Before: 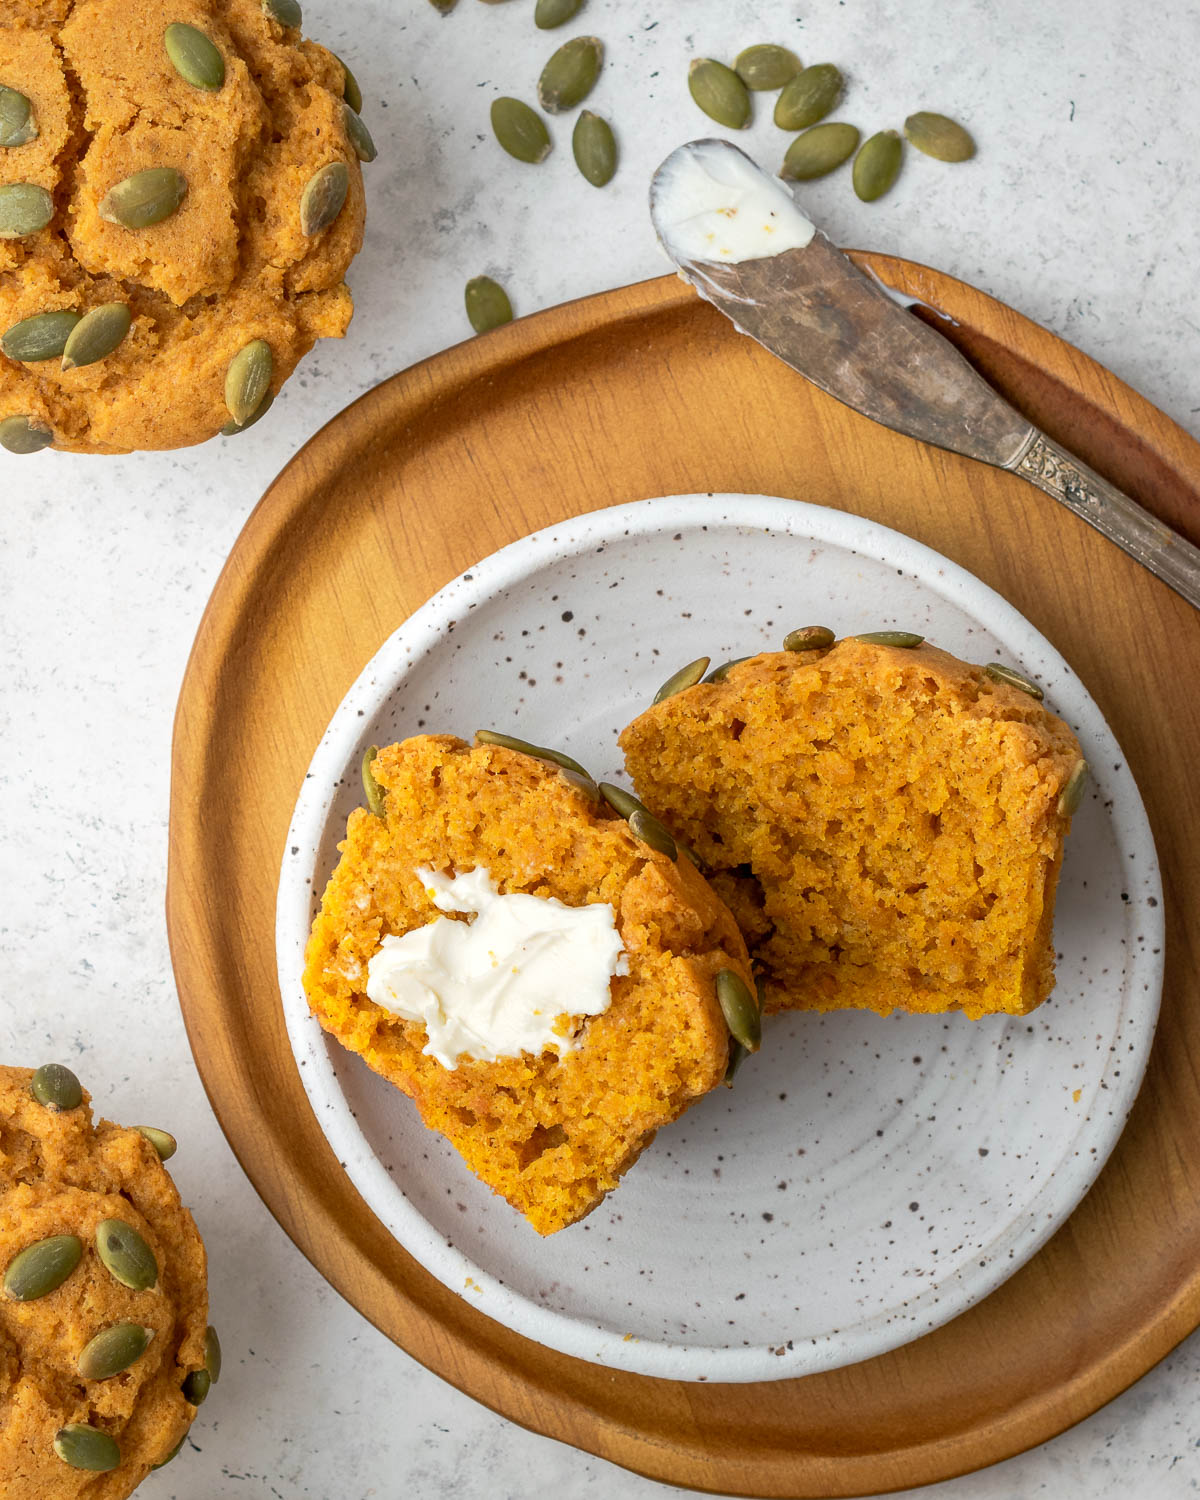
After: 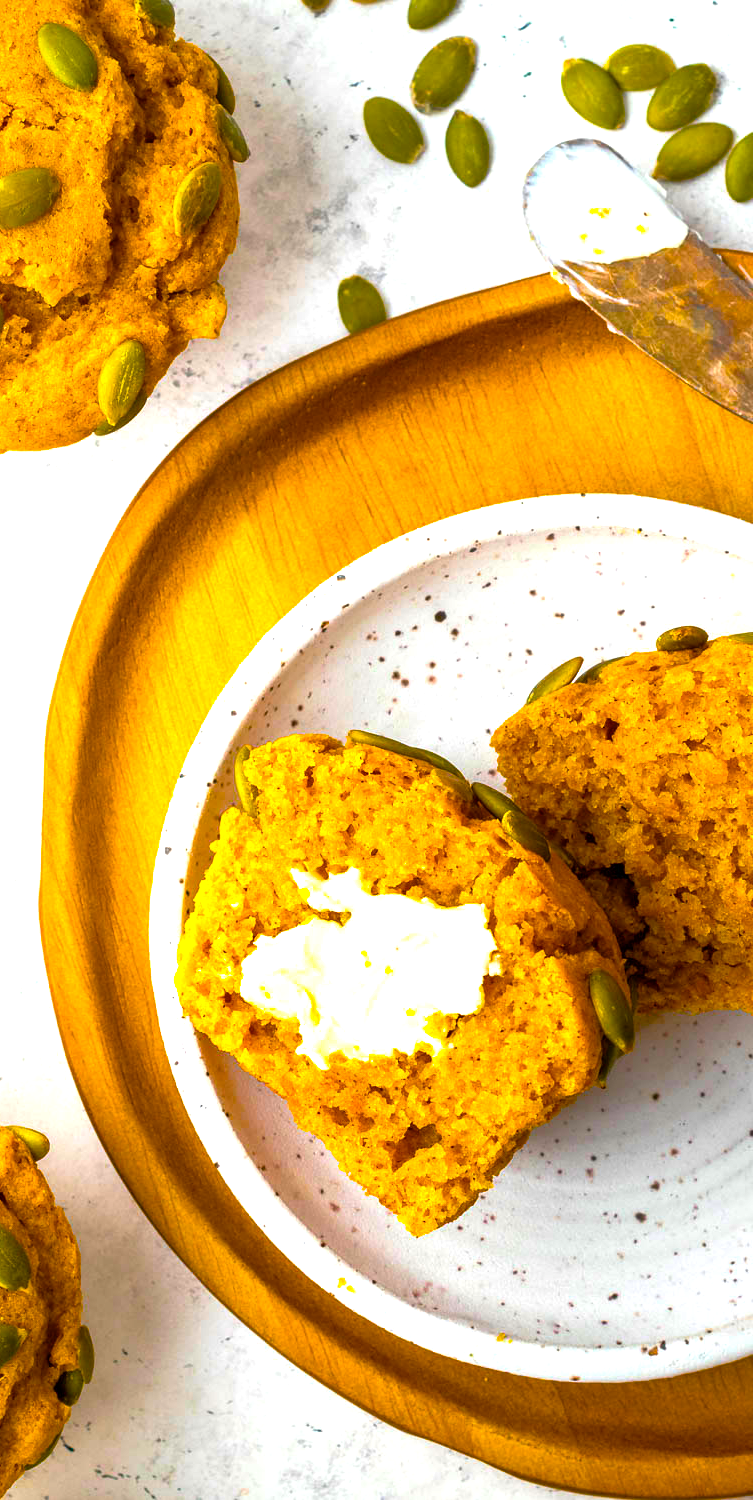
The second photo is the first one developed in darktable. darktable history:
color balance rgb: linear chroma grading › global chroma 20%, perceptual saturation grading › global saturation 65%, perceptual saturation grading › highlights 50%, perceptual saturation grading › shadows 30%, perceptual brilliance grading › global brilliance 12%, perceptual brilliance grading › highlights 15%, global vibrance 20%
crop: left 10.644%, right 26.528%
